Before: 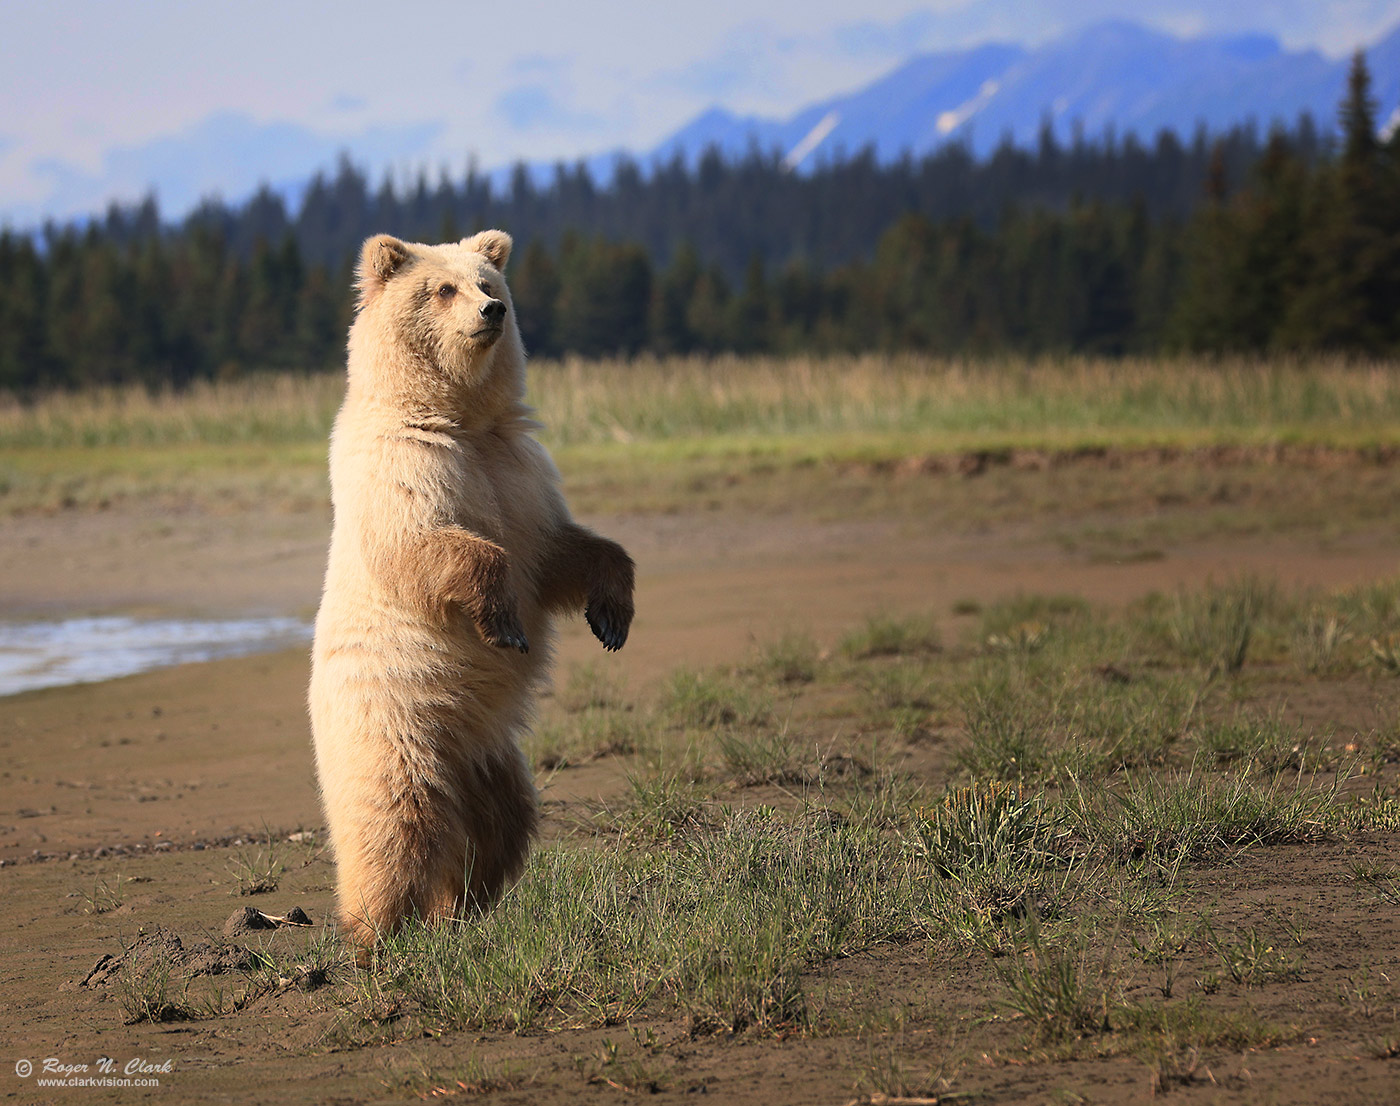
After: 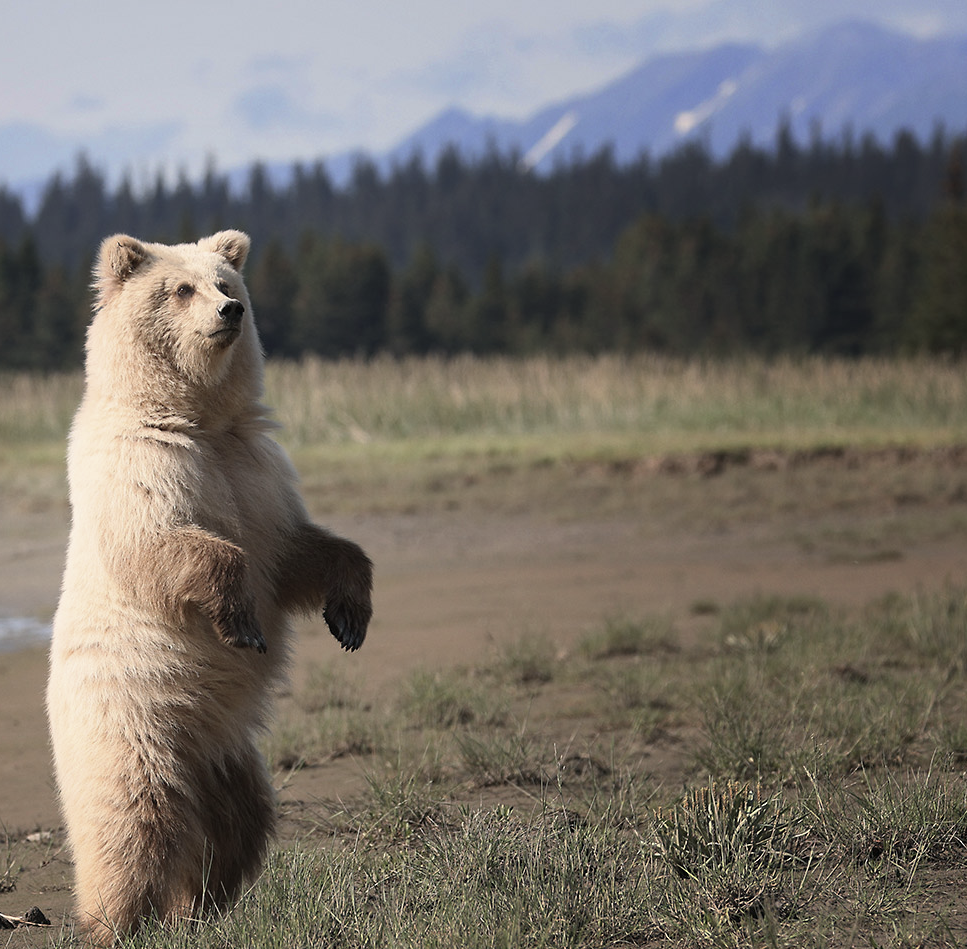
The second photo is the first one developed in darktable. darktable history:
color correction: highlights b* -0.06, saturation 0.595
crop: left 18.765%, right 12.157%, bottom 14.13%
